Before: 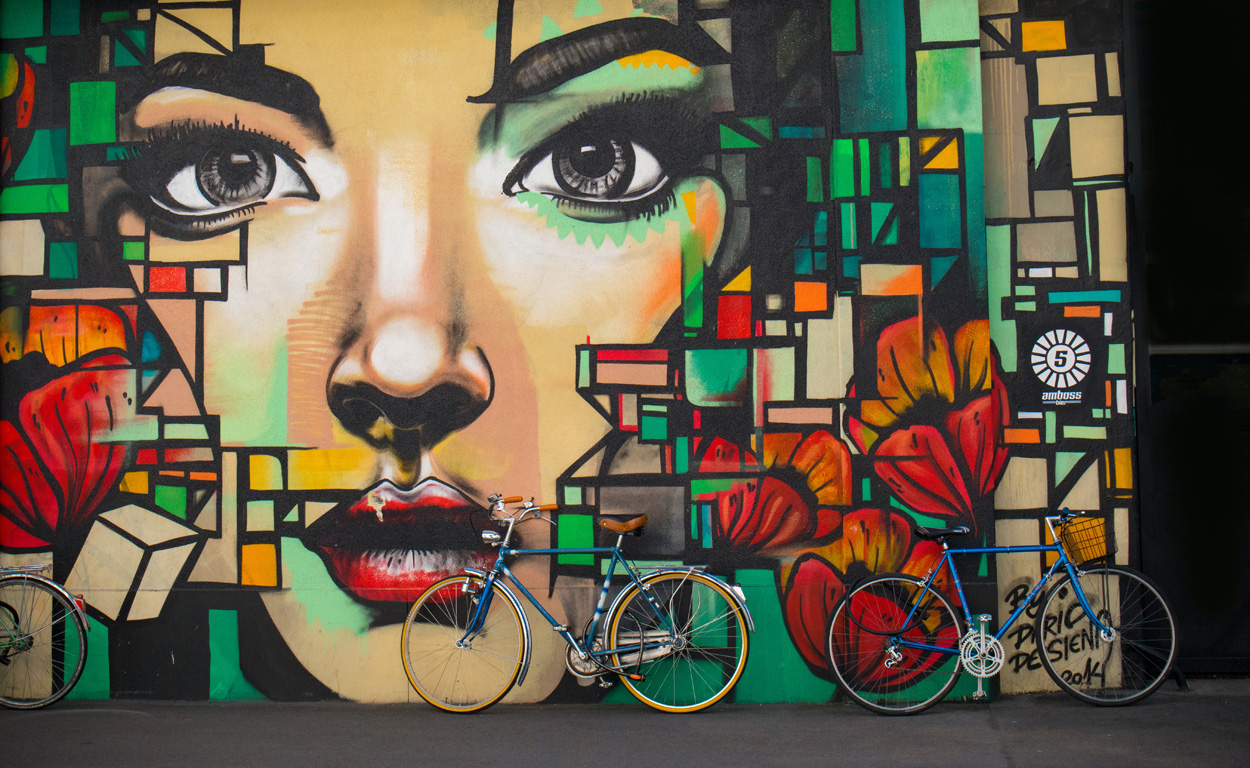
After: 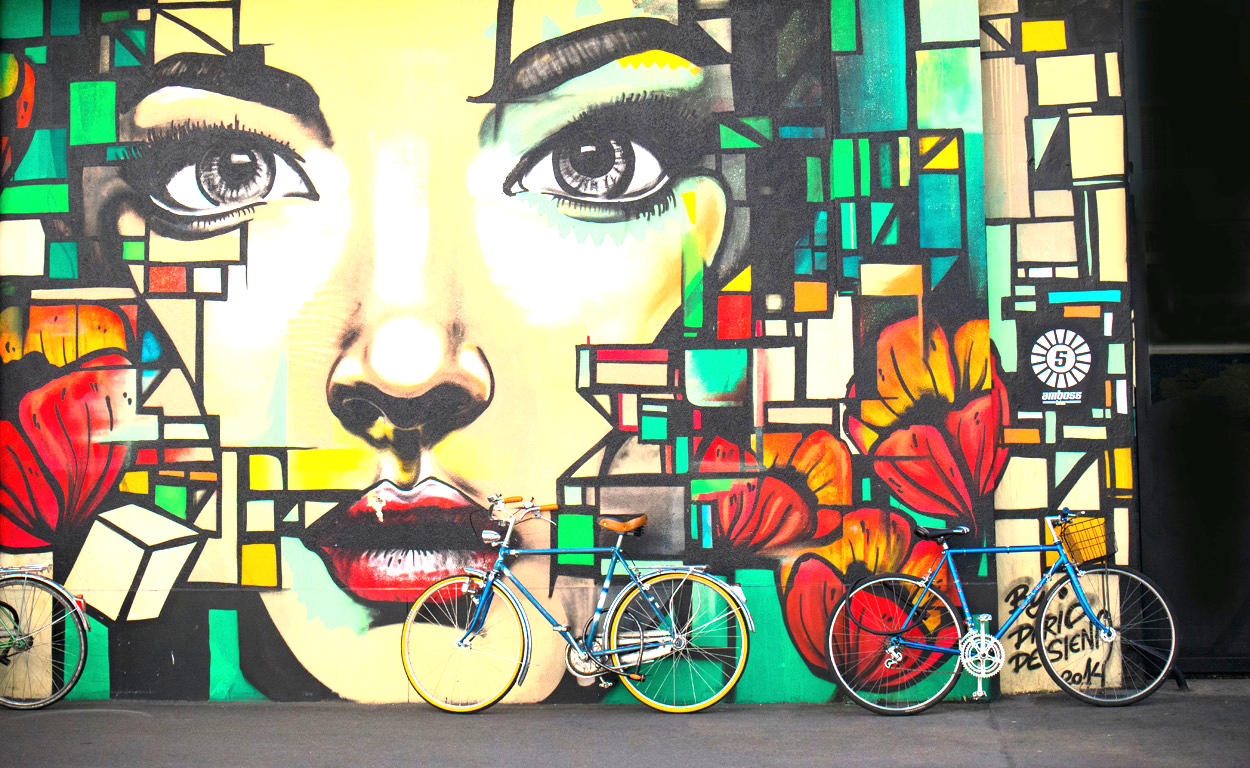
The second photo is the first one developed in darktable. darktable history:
rgb curve: curves: ch0 [(0, 0) (0.078, 0.051) (0.929, 0.956) (1, 1)], compensate middle gray true
exposure: black level correction 0, exposure 1.675 EV, compensate exposure bias true, compensate highlight preservation false
